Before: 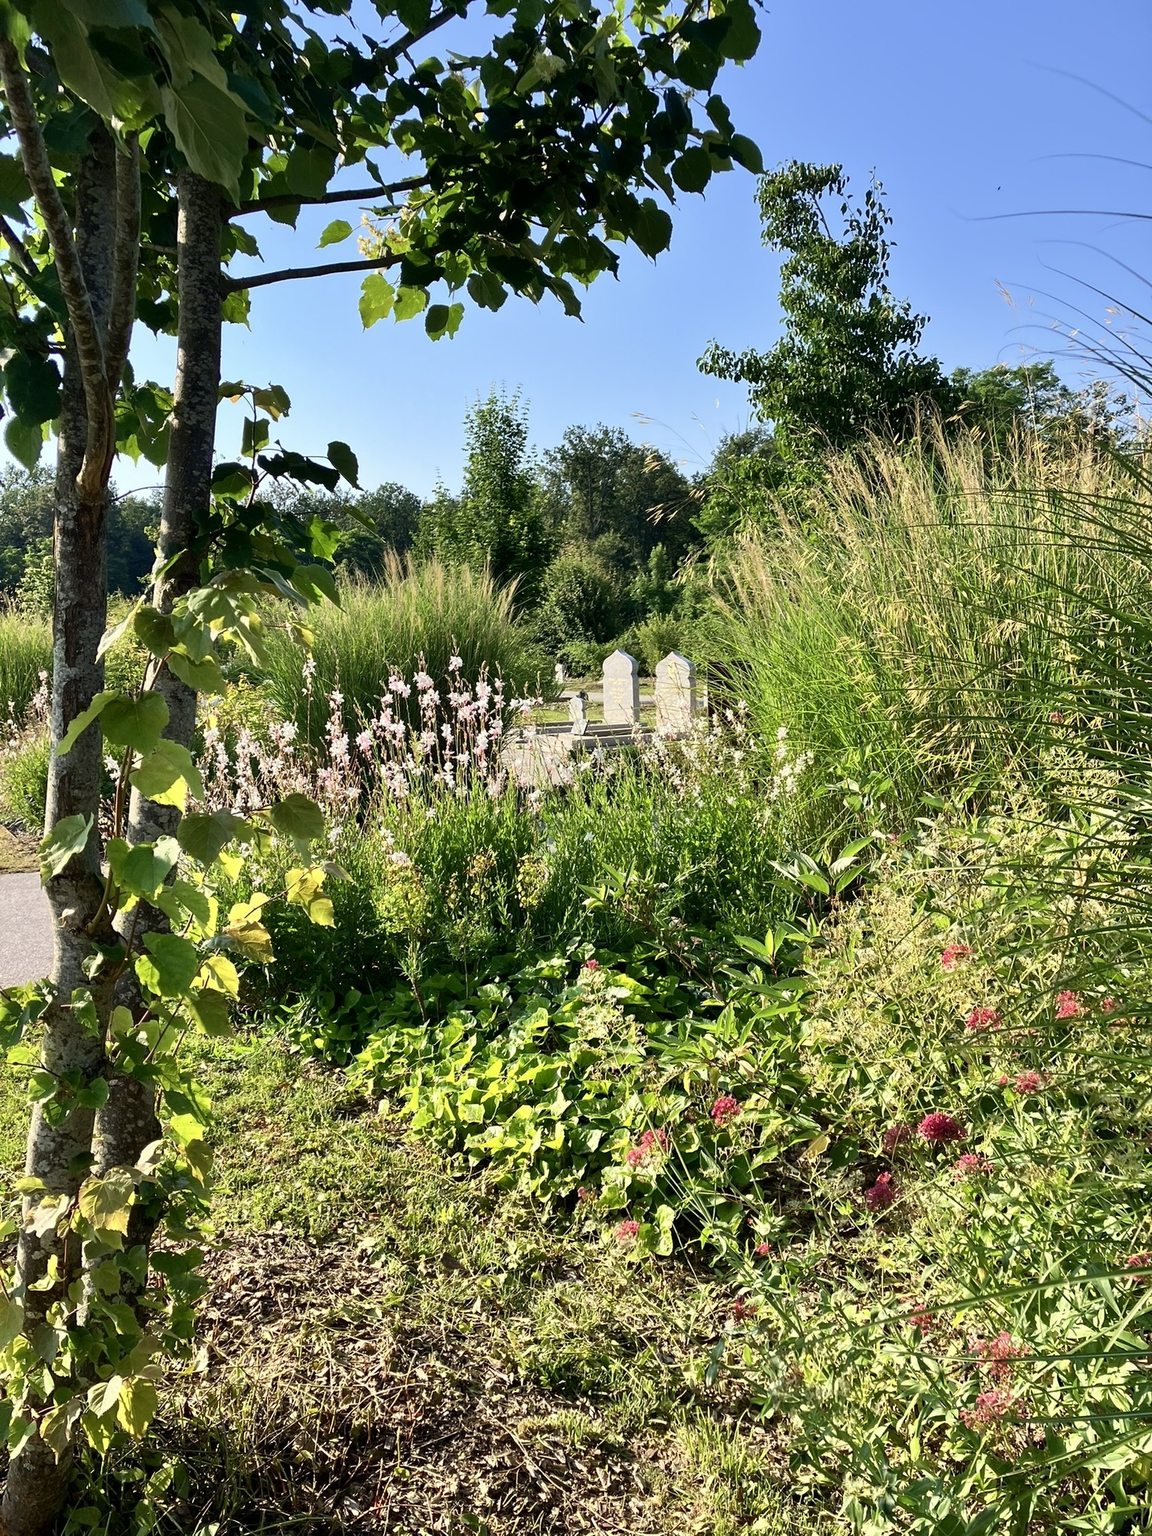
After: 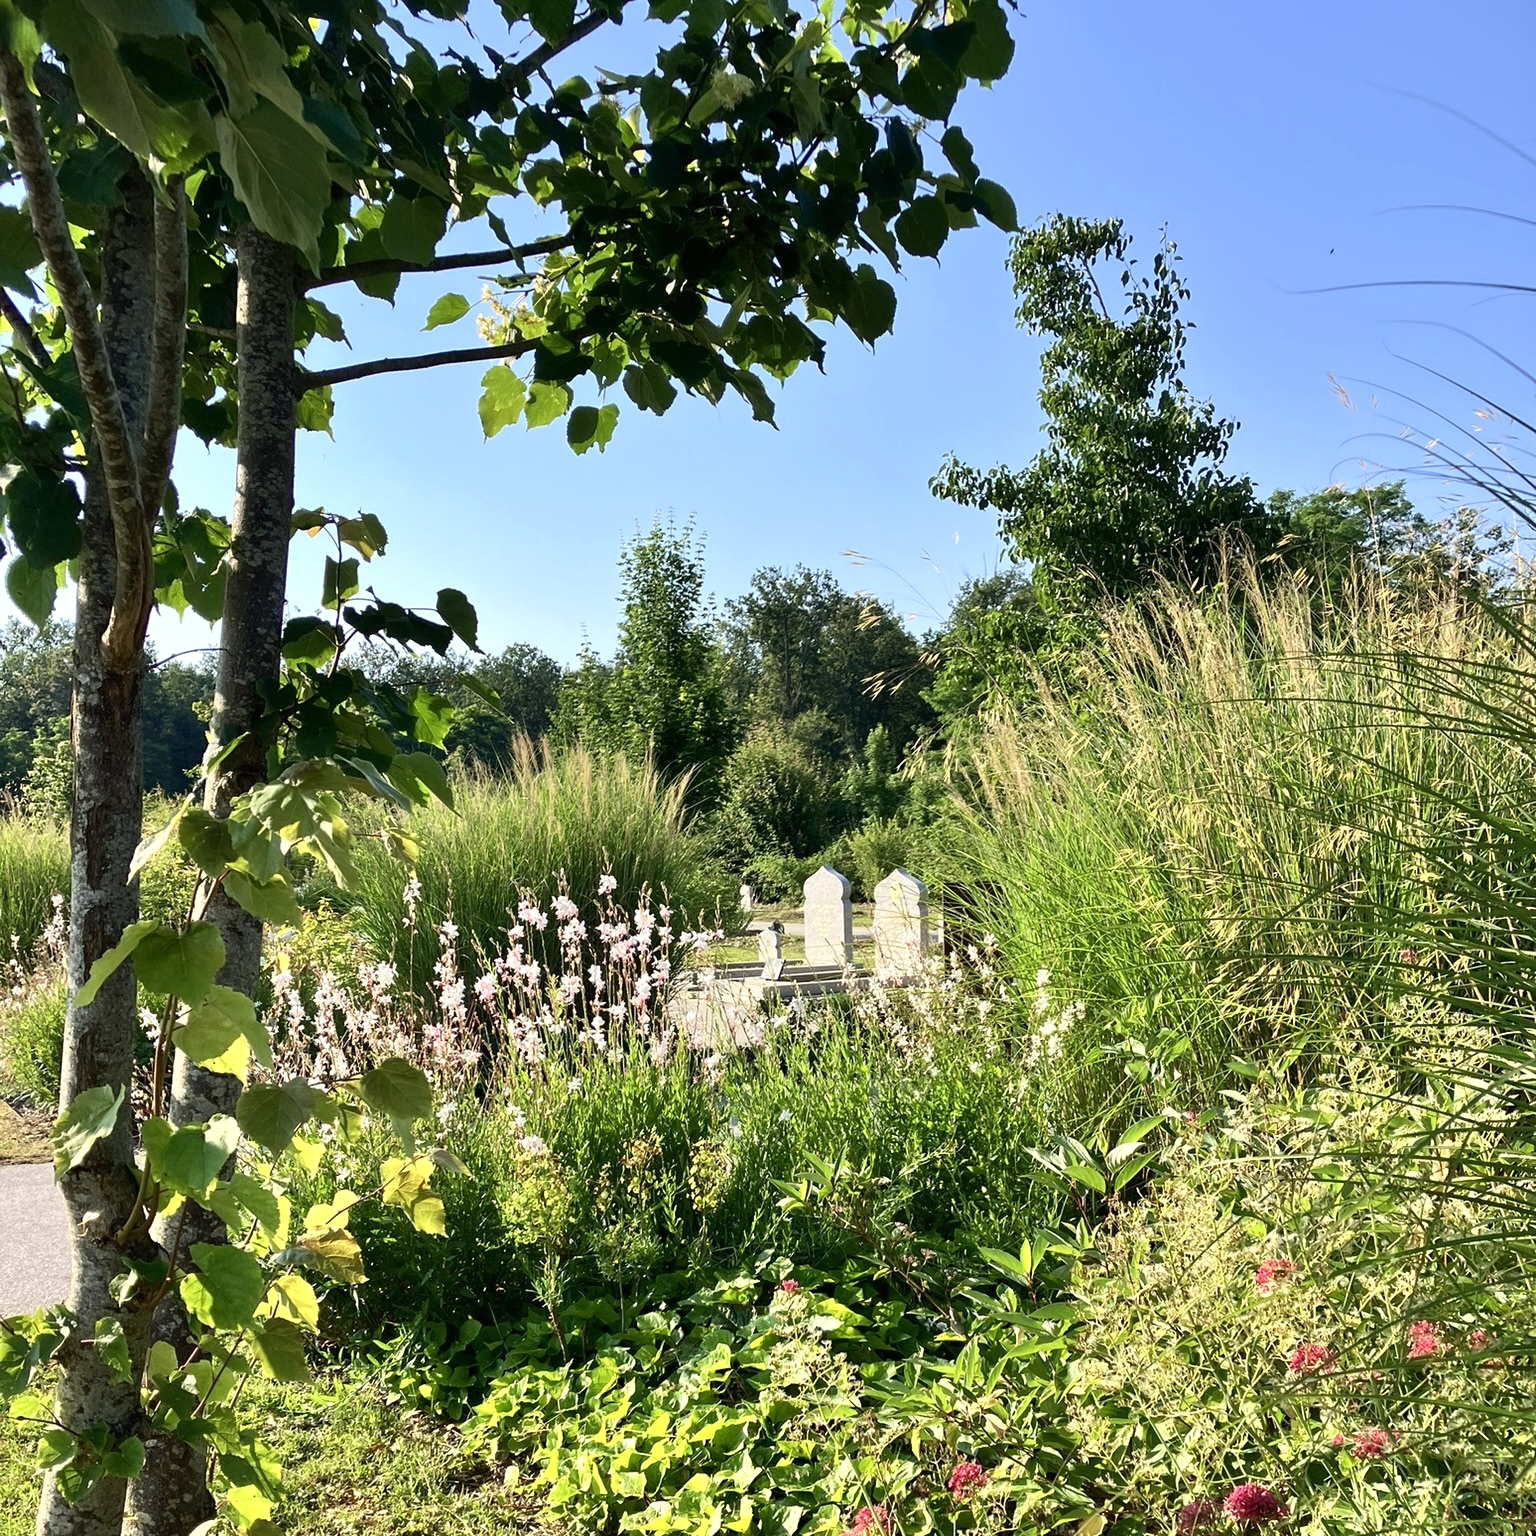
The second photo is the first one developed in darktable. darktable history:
crop: bottom 24.986%
exposure: black level correction 0, exposure 0.2 EV, compensate highlight preservation false
